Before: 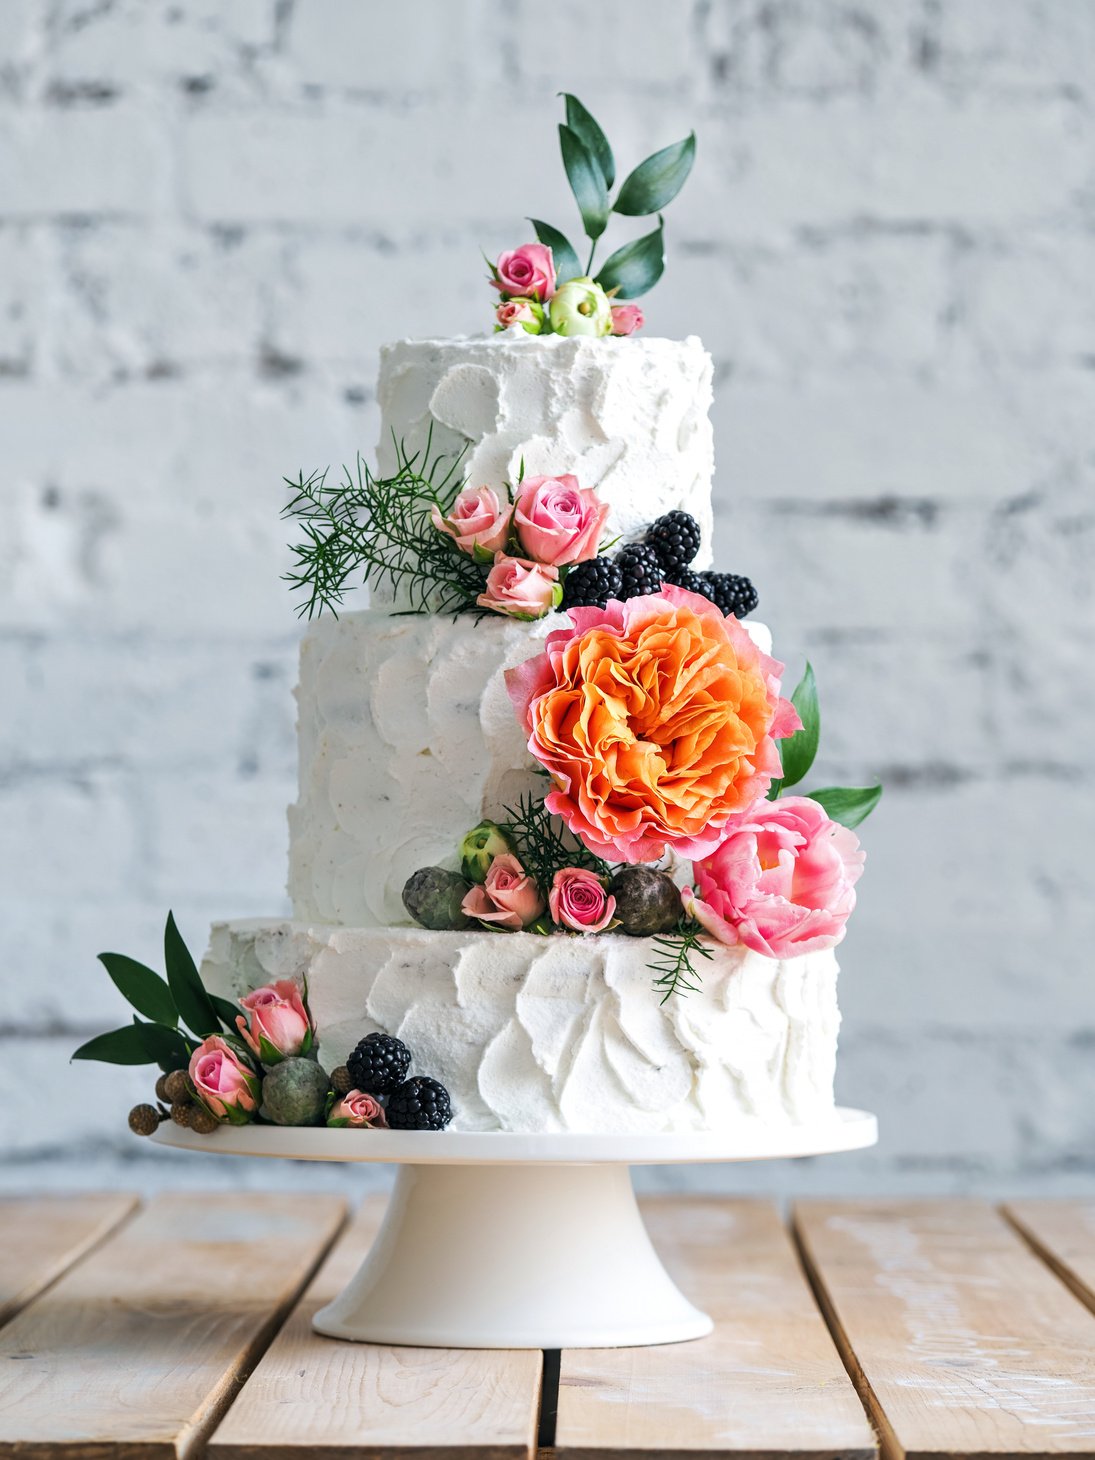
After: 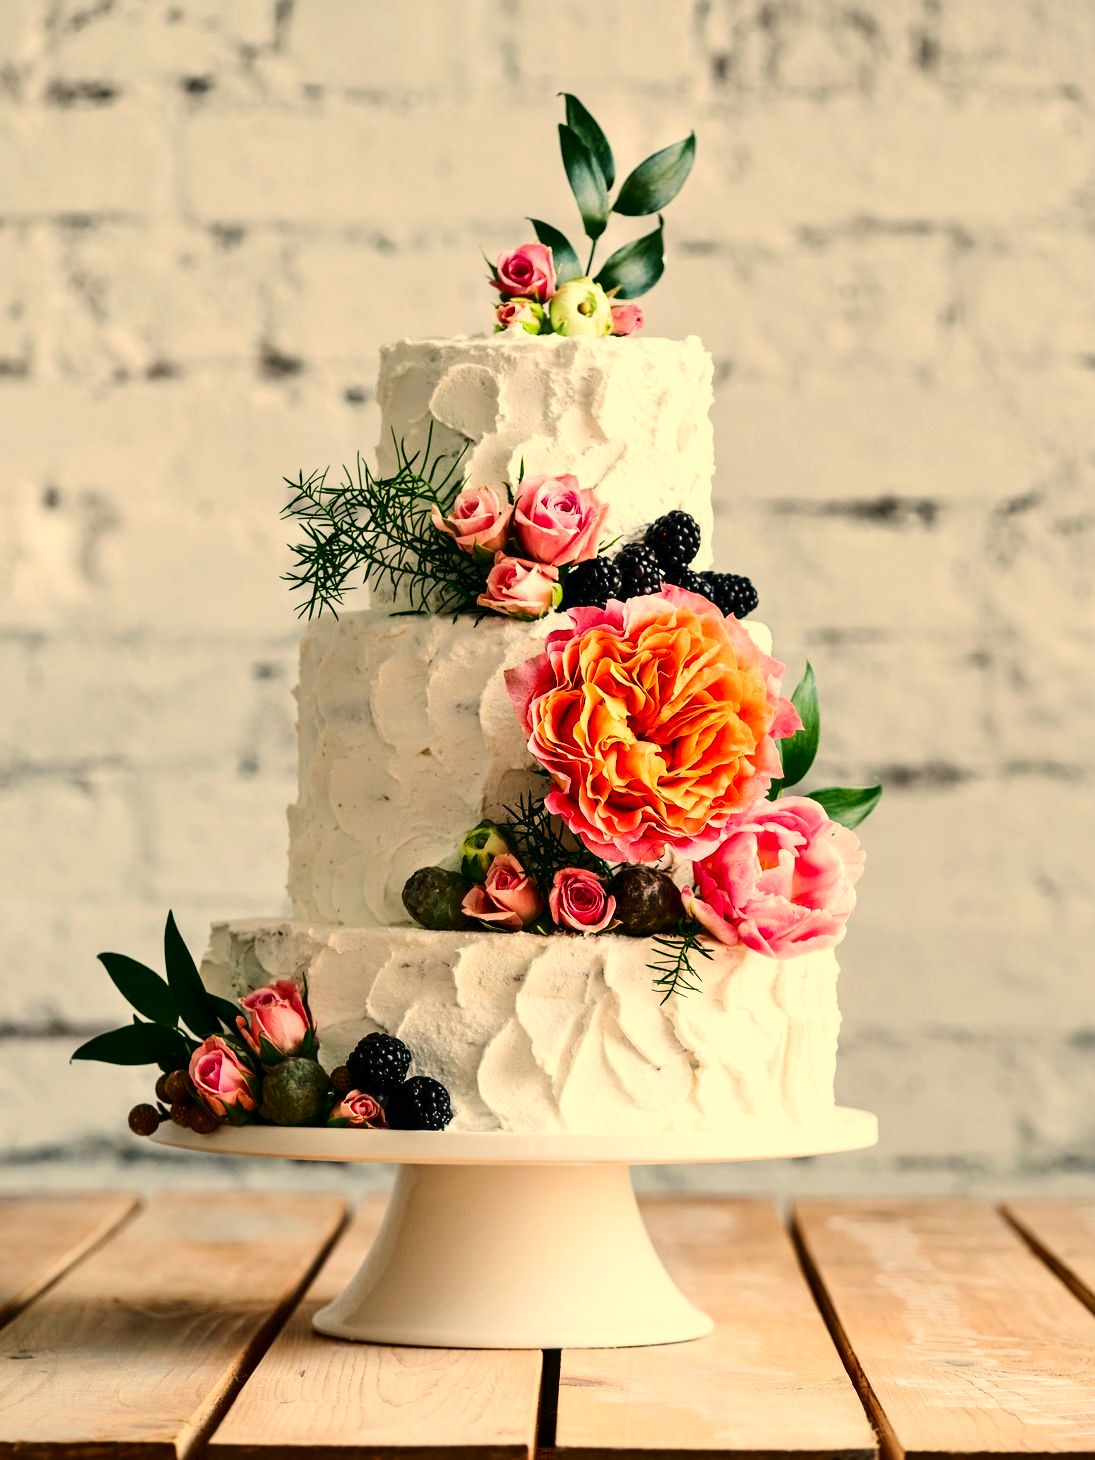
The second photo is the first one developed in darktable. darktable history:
white balance: red 1.138, green 0.996, blue 0.812
contrast brightness saturation: contrast 0.24, brightness -0.24, saturation 0.14
